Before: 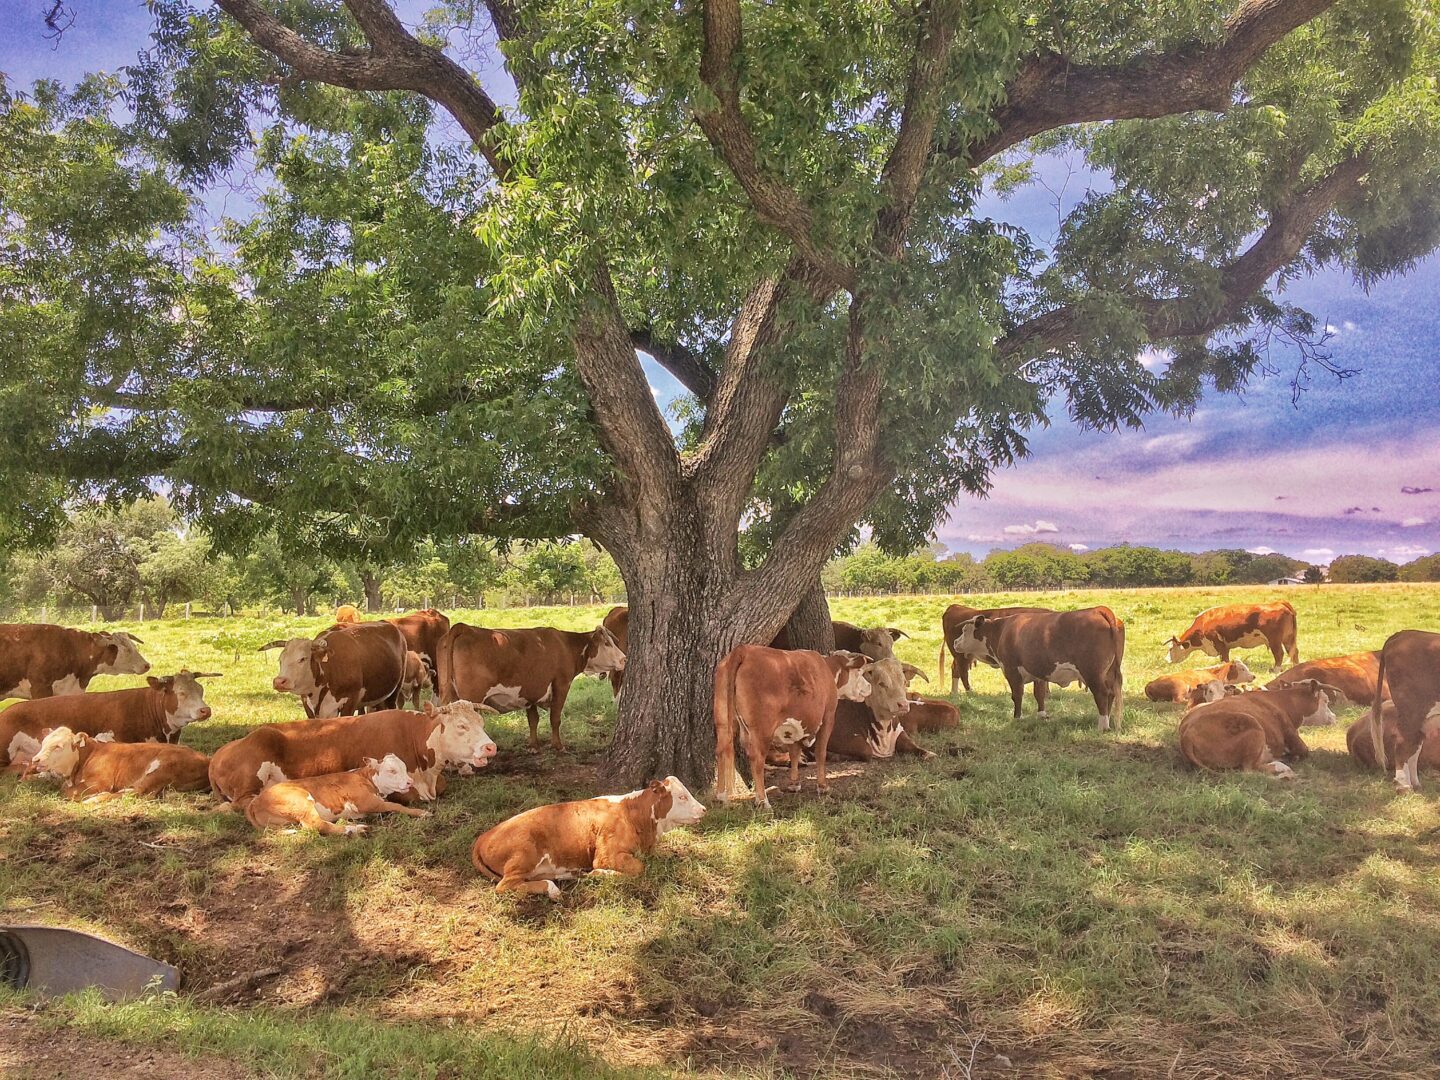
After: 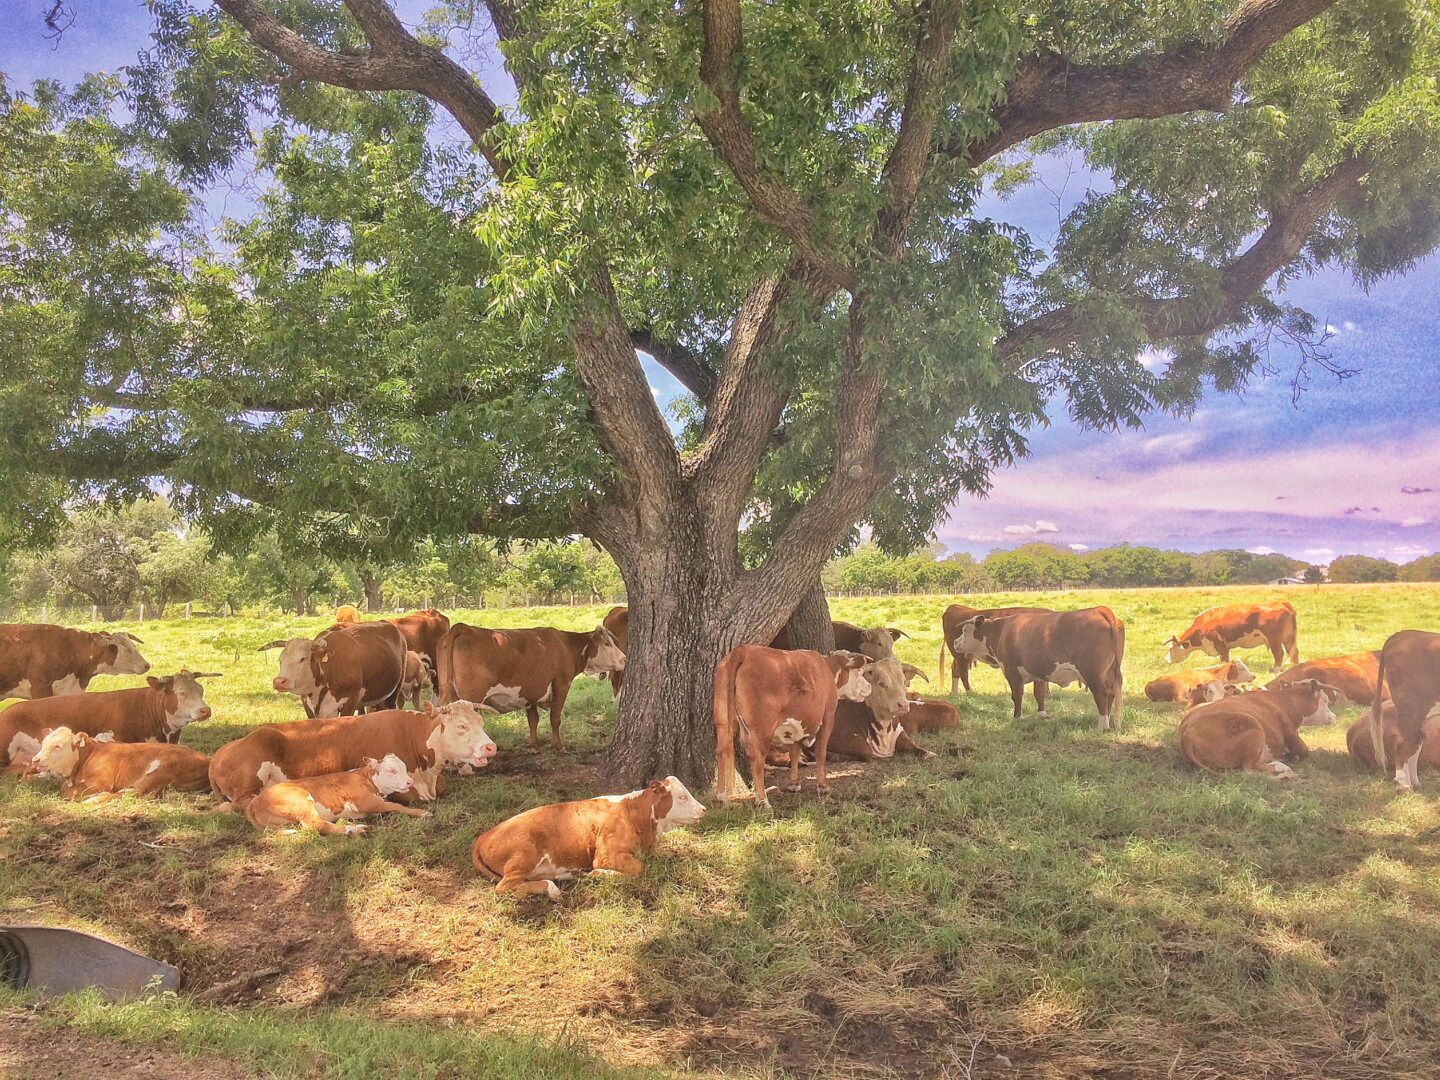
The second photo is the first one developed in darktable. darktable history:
bloom: size 40%
